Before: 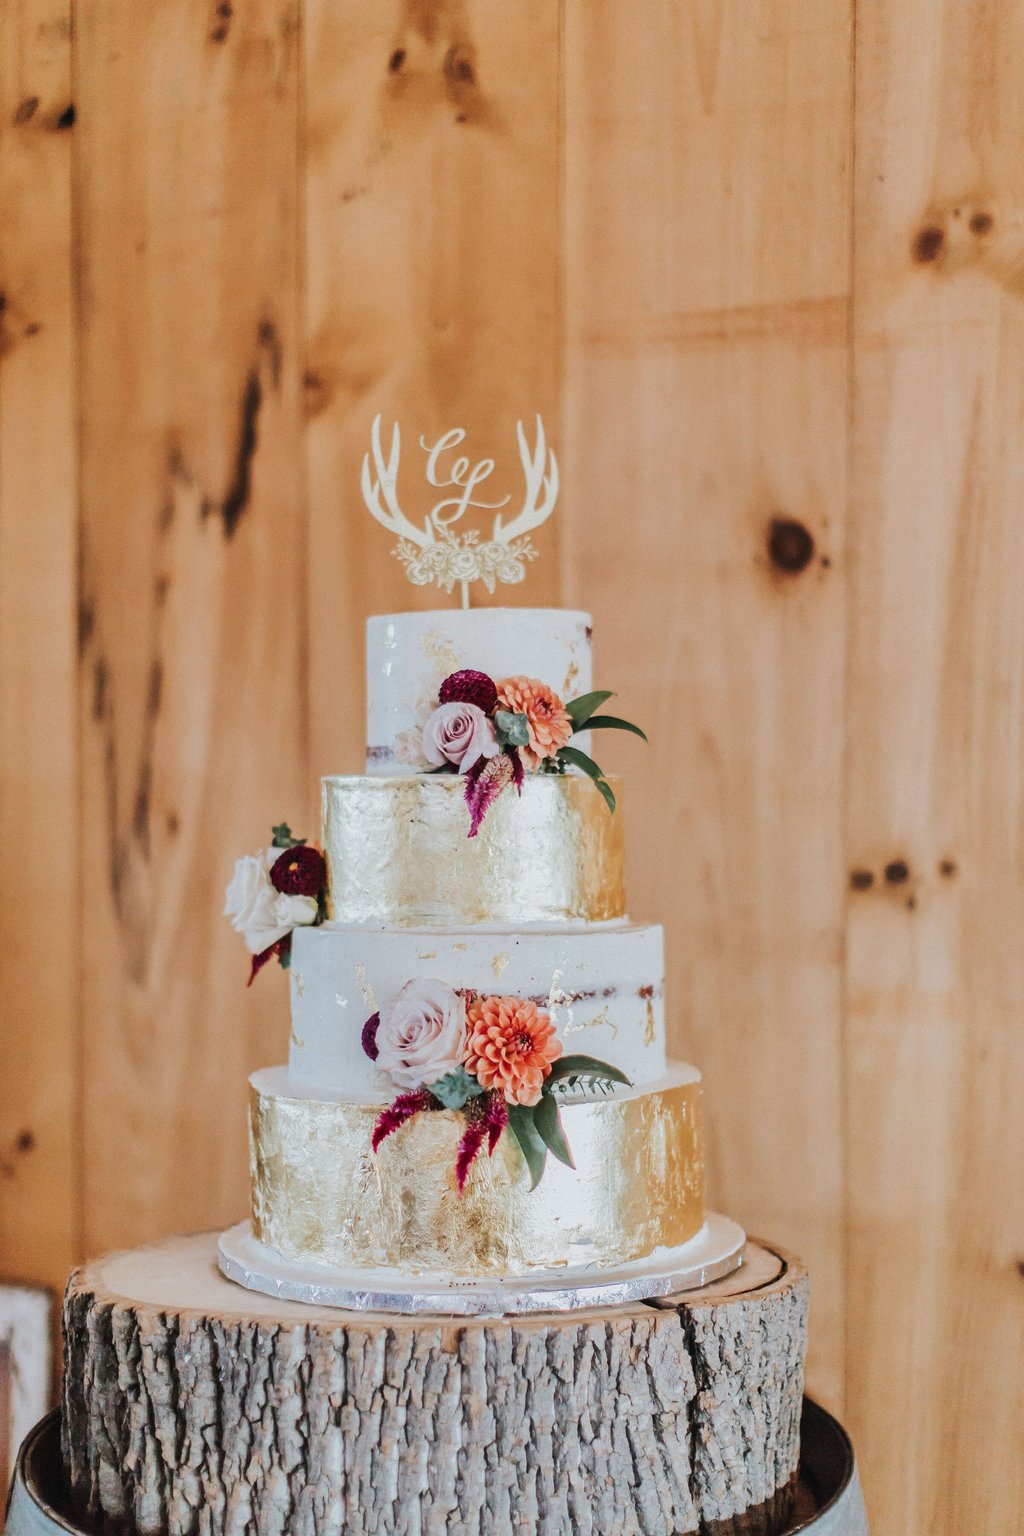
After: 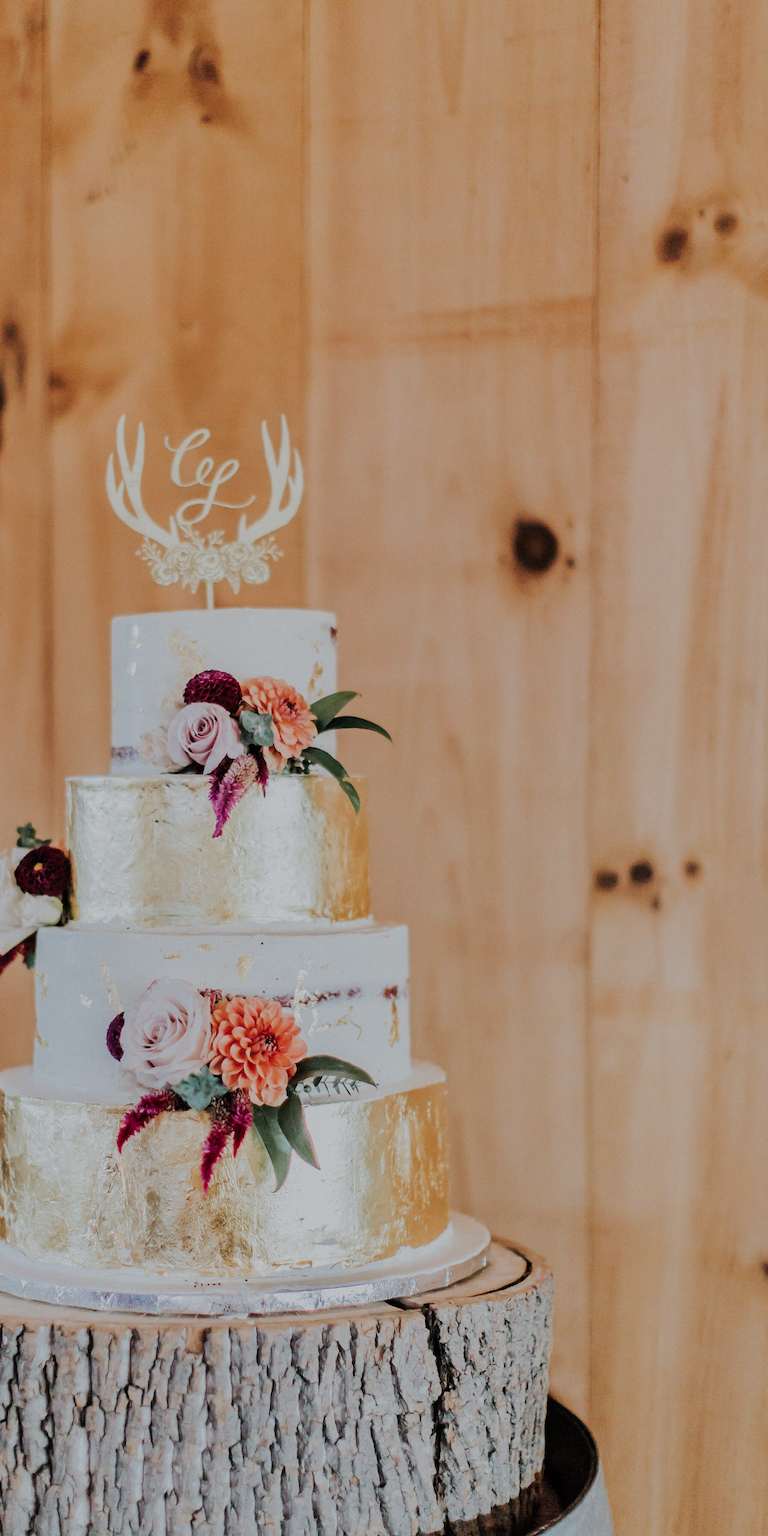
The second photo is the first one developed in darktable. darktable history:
crop and rotate: left 24.968%
filmic rgb: black relative exposure -7.65 EV, white relative exposure 4.56 EV, threshold 3.01 EV, hardness 3.61, enable highlight reconstruction true
exposure: exposure -0.181 EV, compensate exposure bias true, compensate highlight preservation false
